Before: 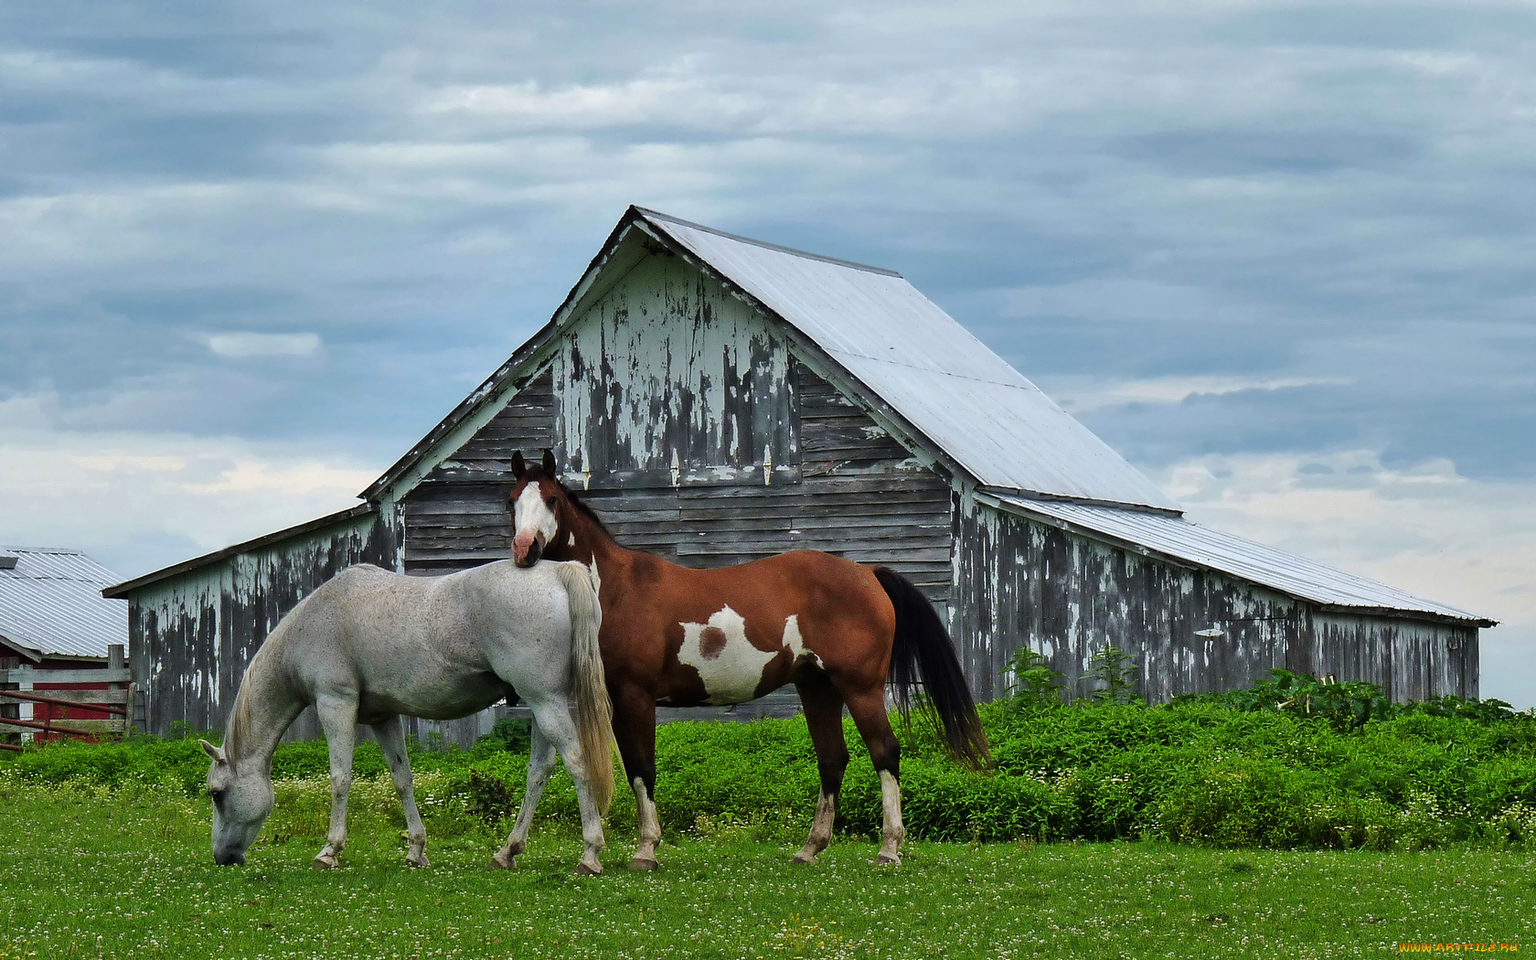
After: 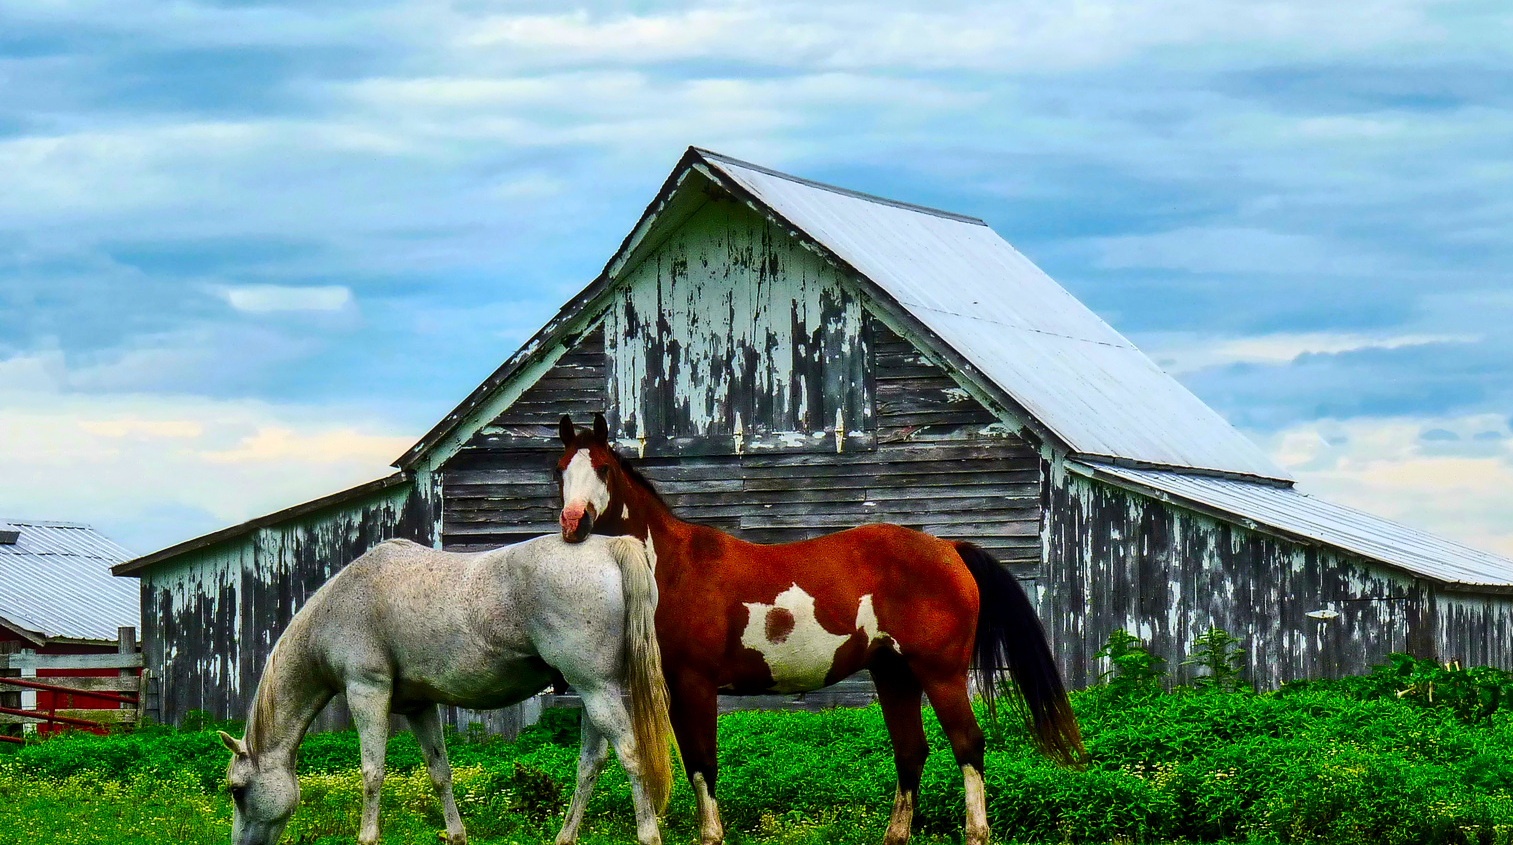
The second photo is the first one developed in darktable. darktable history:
color calibration: x 0.34, y 0.355, temperature 5206.66 K
contrast brightness saturation: contrast 0.262, brightness 0.025, saturation 0.889
crop: top 7.438%, right 9.903%, bottom 12.06%
local contrast: on, module defaults
